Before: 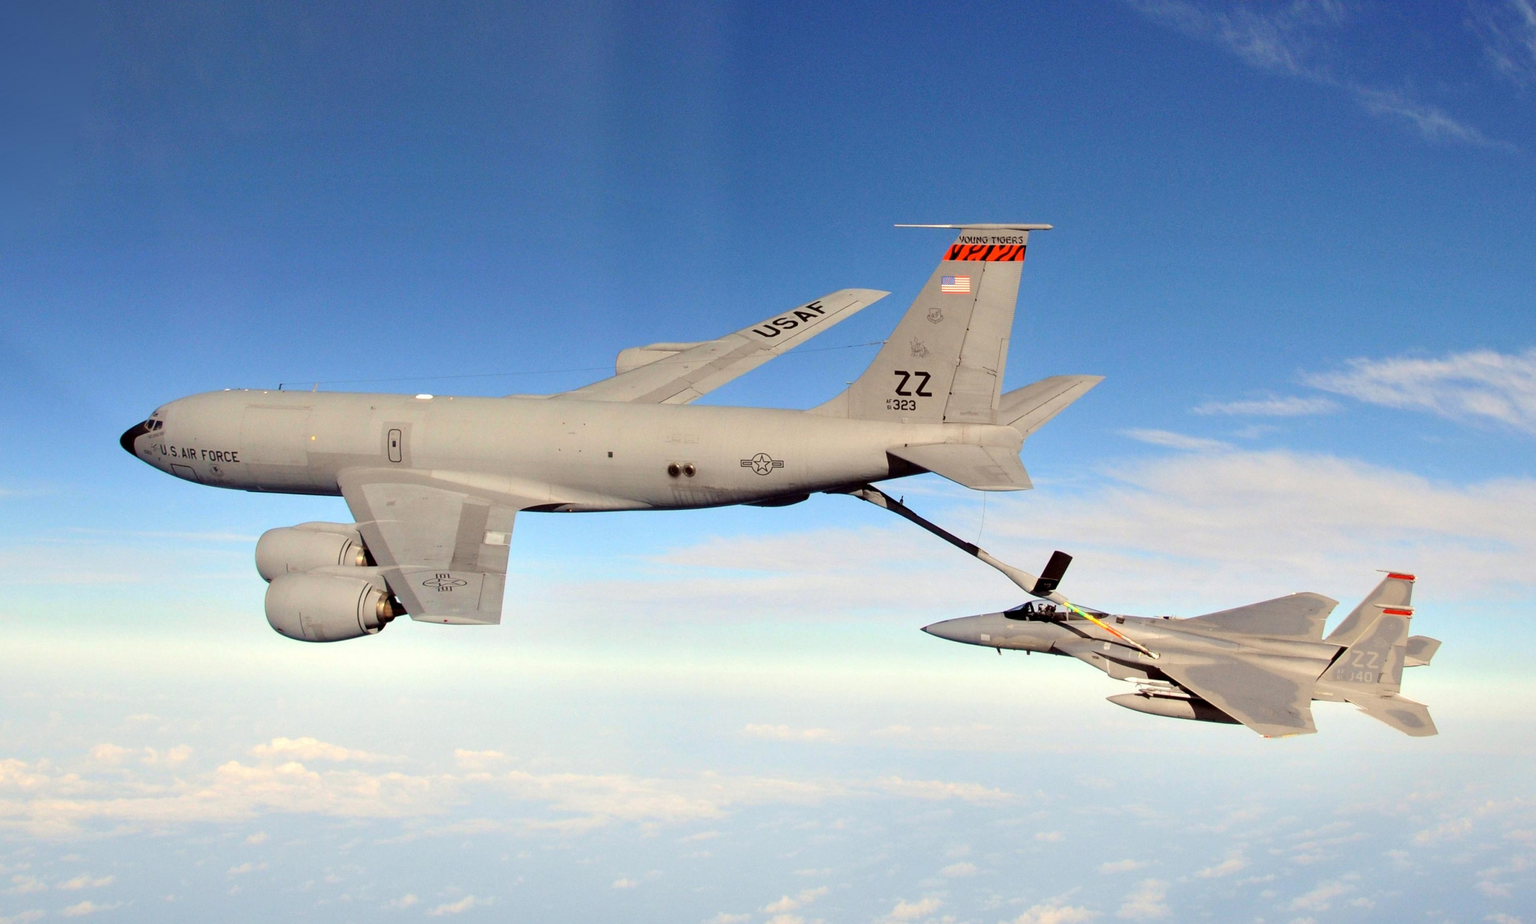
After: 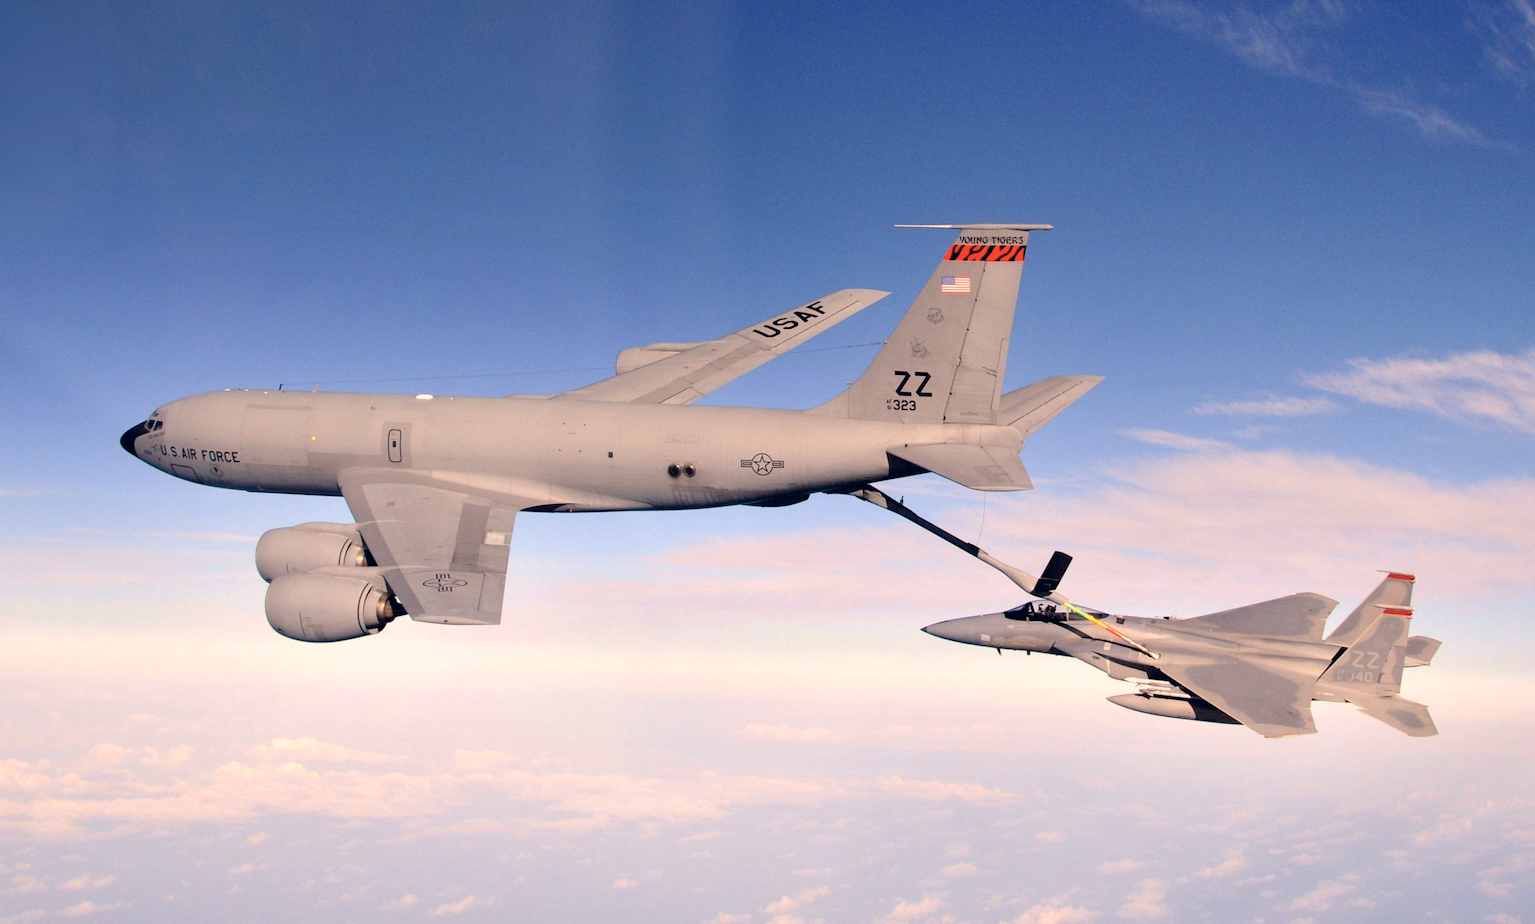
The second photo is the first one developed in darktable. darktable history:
color correction: highlights a* 14.15, highlights b* 5.66, shadows a* -5.33, shadows b* -15.6, saturation 0.836
